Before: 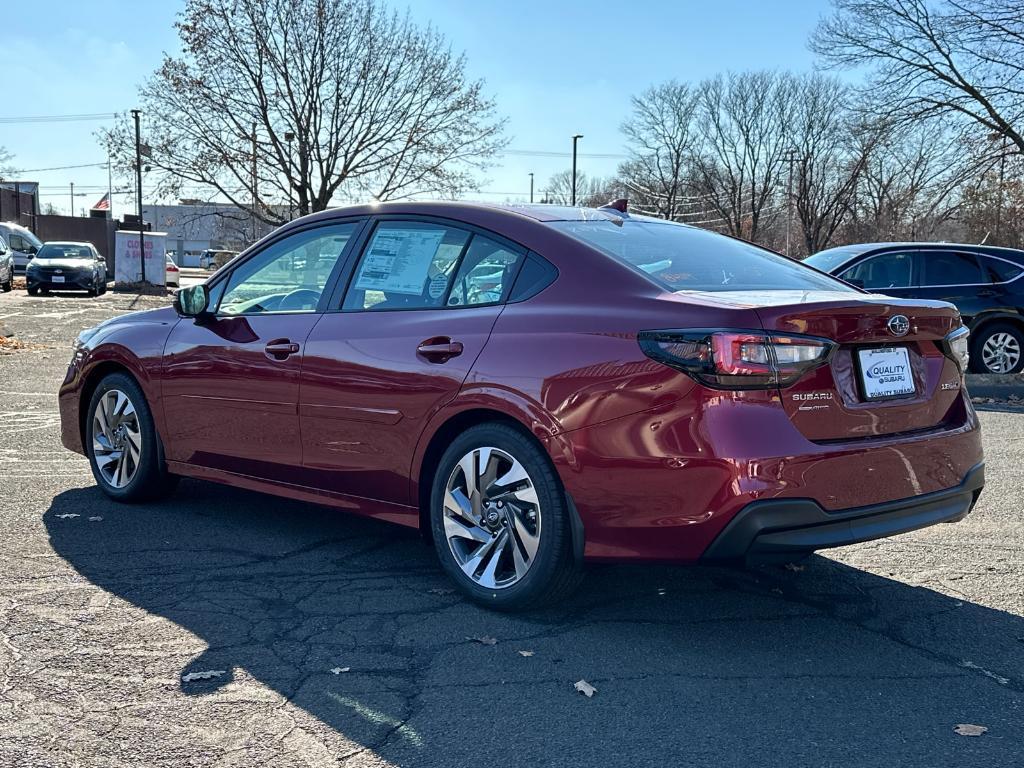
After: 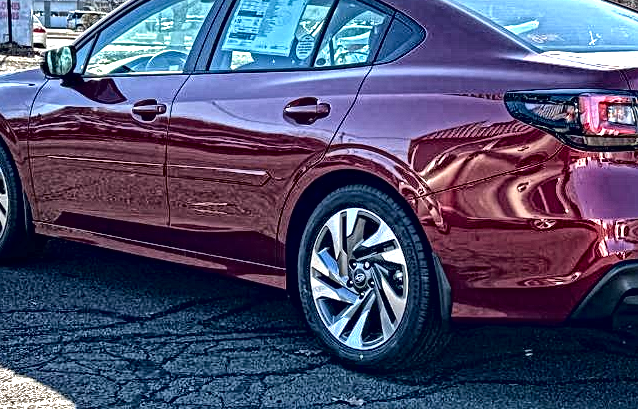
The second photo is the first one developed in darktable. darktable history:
local contrast: mode bilateral grid, contrast 21, coarseness 4, detail 299%, midtone range 0.2
exposure: black level correction 0.001, exposure 0.956 EV, compensate exposure bias true, compensate highlight preservation false
tone curve: curves: ch0 [(0, 0) (0.003, 0.008) (0.011, 0.01) (0.025, 0.012) (0.044, 0.023) (0.069, 0.033) (0.1, 0.046) (0.136, 0.075) (0.177, 0.116) (0.224, 0.171) (0.277, 0.235) (0.335, 0.312) (0.399, 0.397) (0.468, 0.466) (0.543, 0.54) (0.623, 0.62) (0.709, 0.701) (0.801, 0.782) (0.898, 0.877) (1, 1)], color space Lab, independent channels, preserve colors none
crop: left 13.064%, top 31.171%, right 24.585%, bottom 15.501%
